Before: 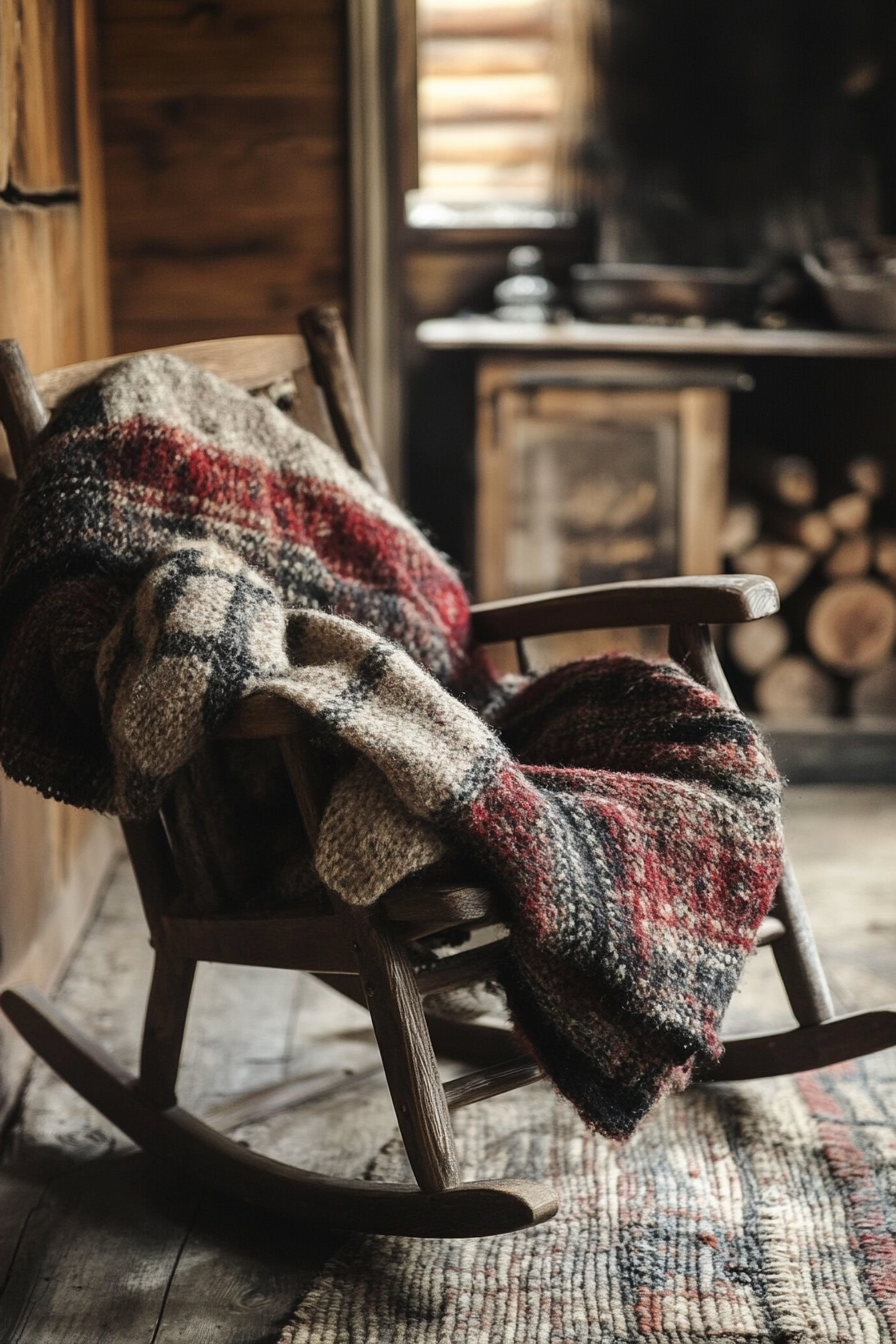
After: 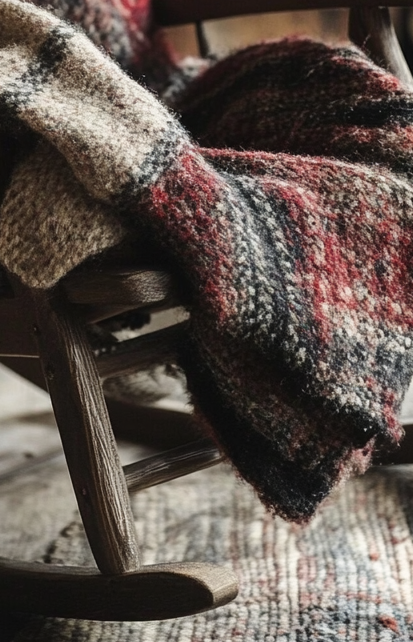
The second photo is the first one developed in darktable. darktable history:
crop: left 35.739%, top 45.975%, right 18.081%, bottom 6.183%
